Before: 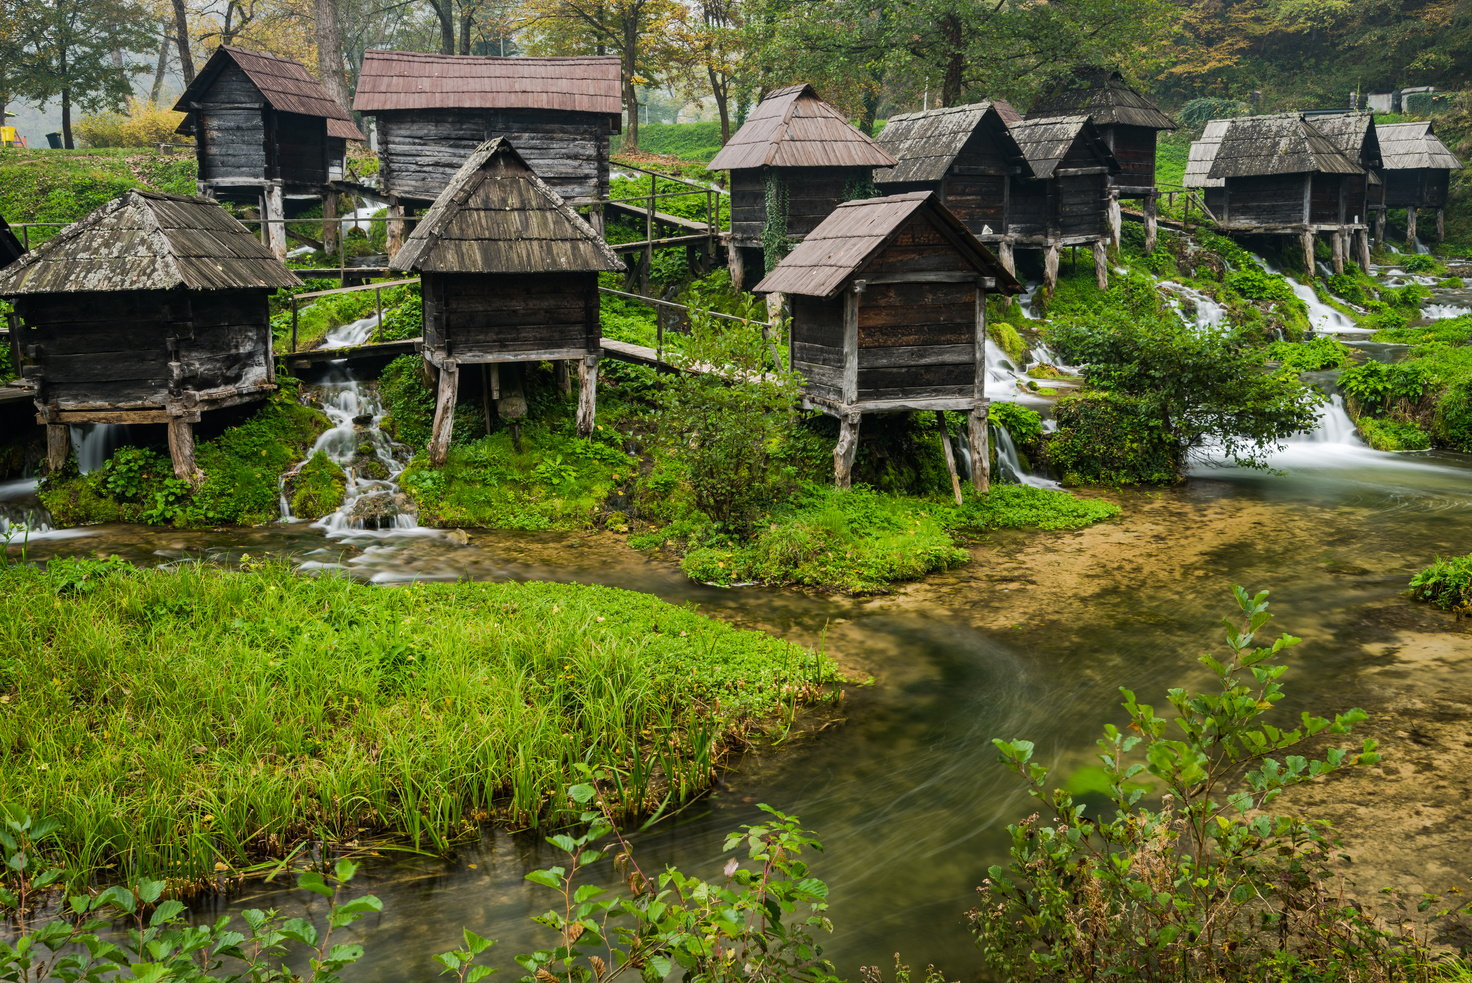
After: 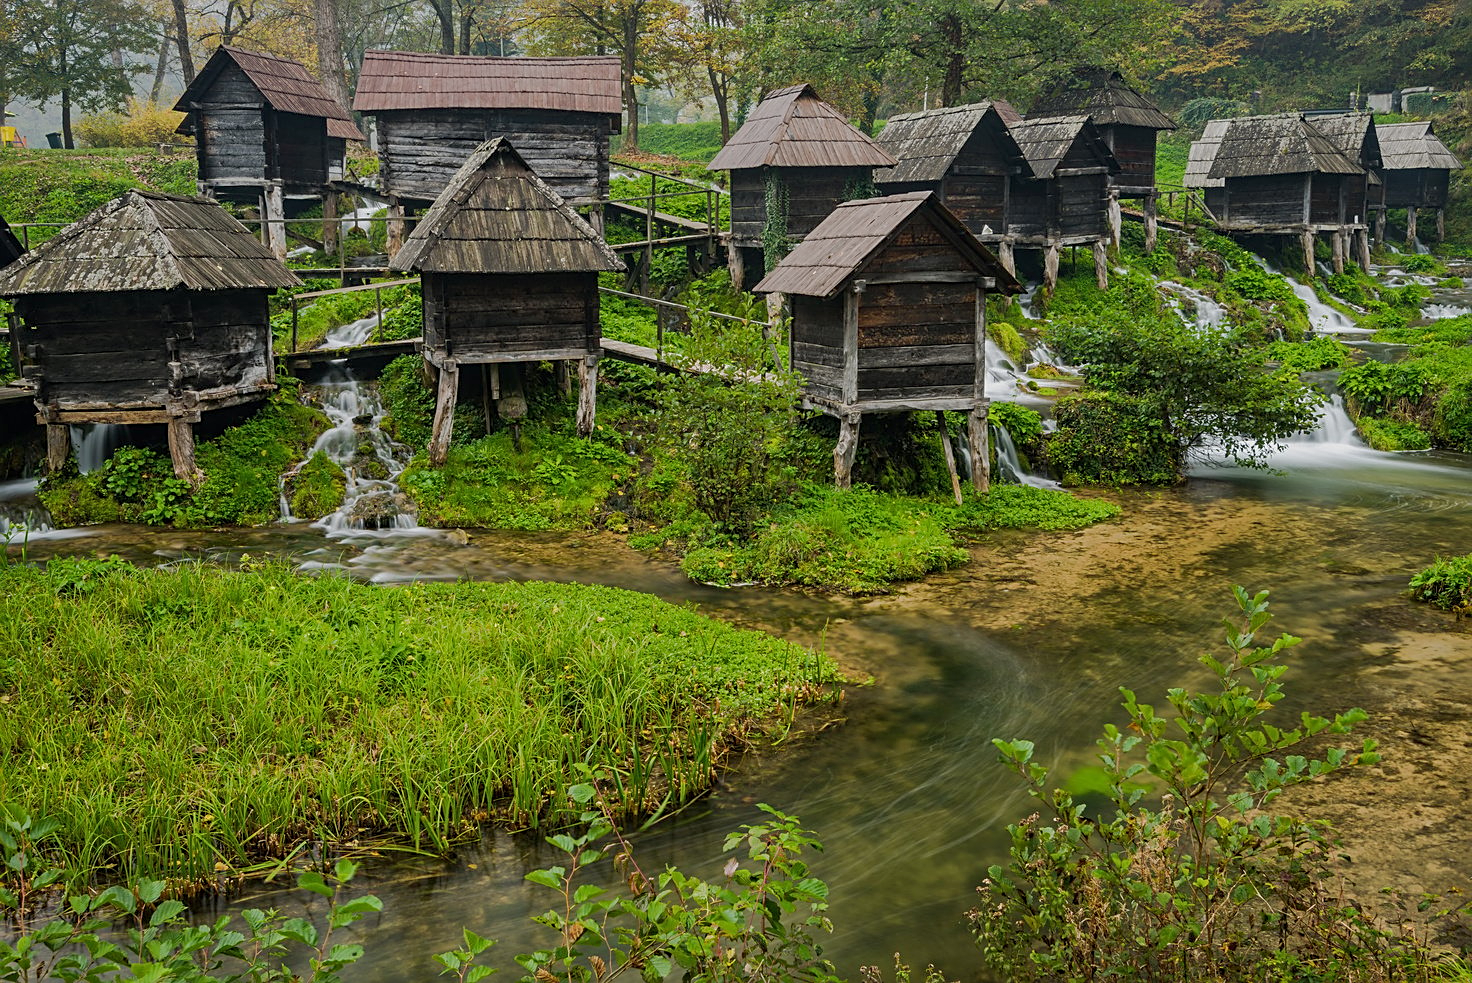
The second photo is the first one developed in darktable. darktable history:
tone equalizer: -8 EV 0.25 EV, -7 EV 0.417 EV, -6 EV 0.417 EV, -5 EV 0.25 EV, -3 EV -0.25 EV, -2 EV -0.417 EV, -1 EV -0.417 EV, +0 EV -0.25 EV, edges refinement/feathering 500, mask exposure compensation -1.57 EV, preserve details guided filter
sharpen: on, module defaults
